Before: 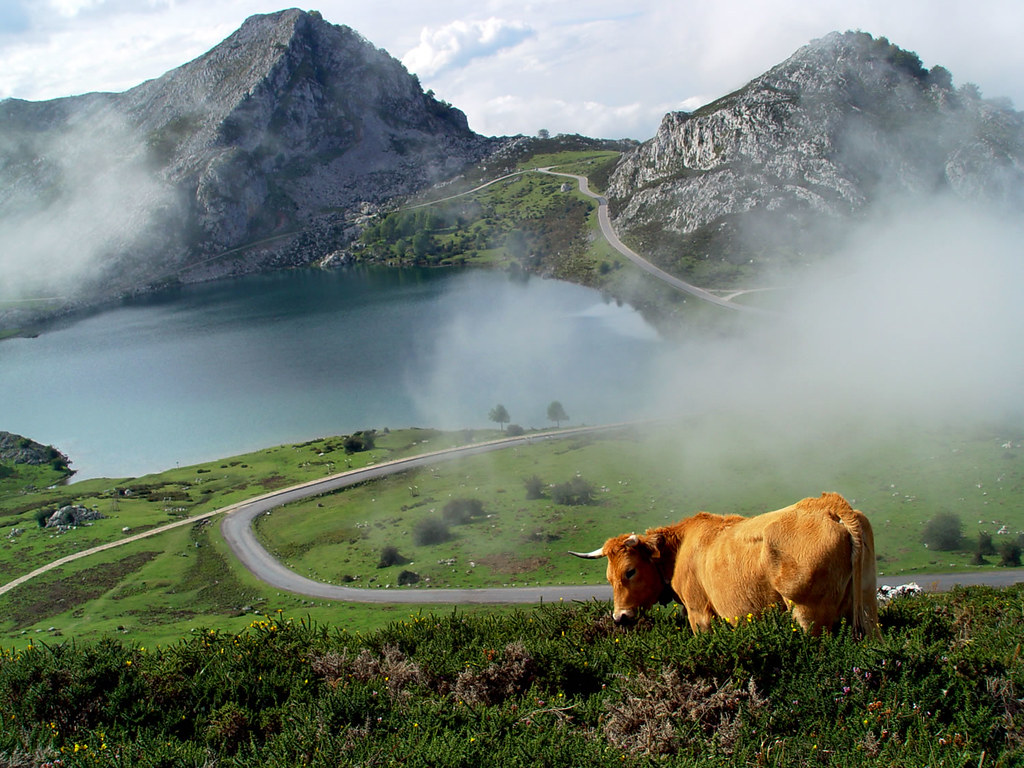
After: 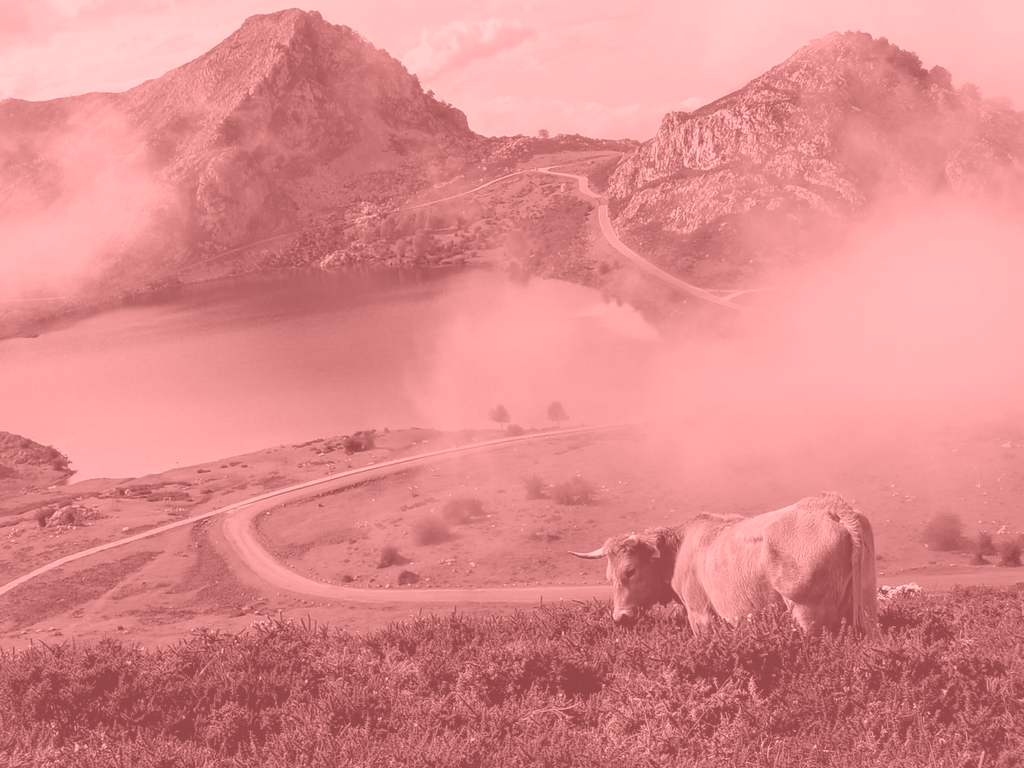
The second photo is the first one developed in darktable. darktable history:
colorize: saturation 51%, source mix 50.67%, lightness 50.67%
local contrast: on, module defaults
